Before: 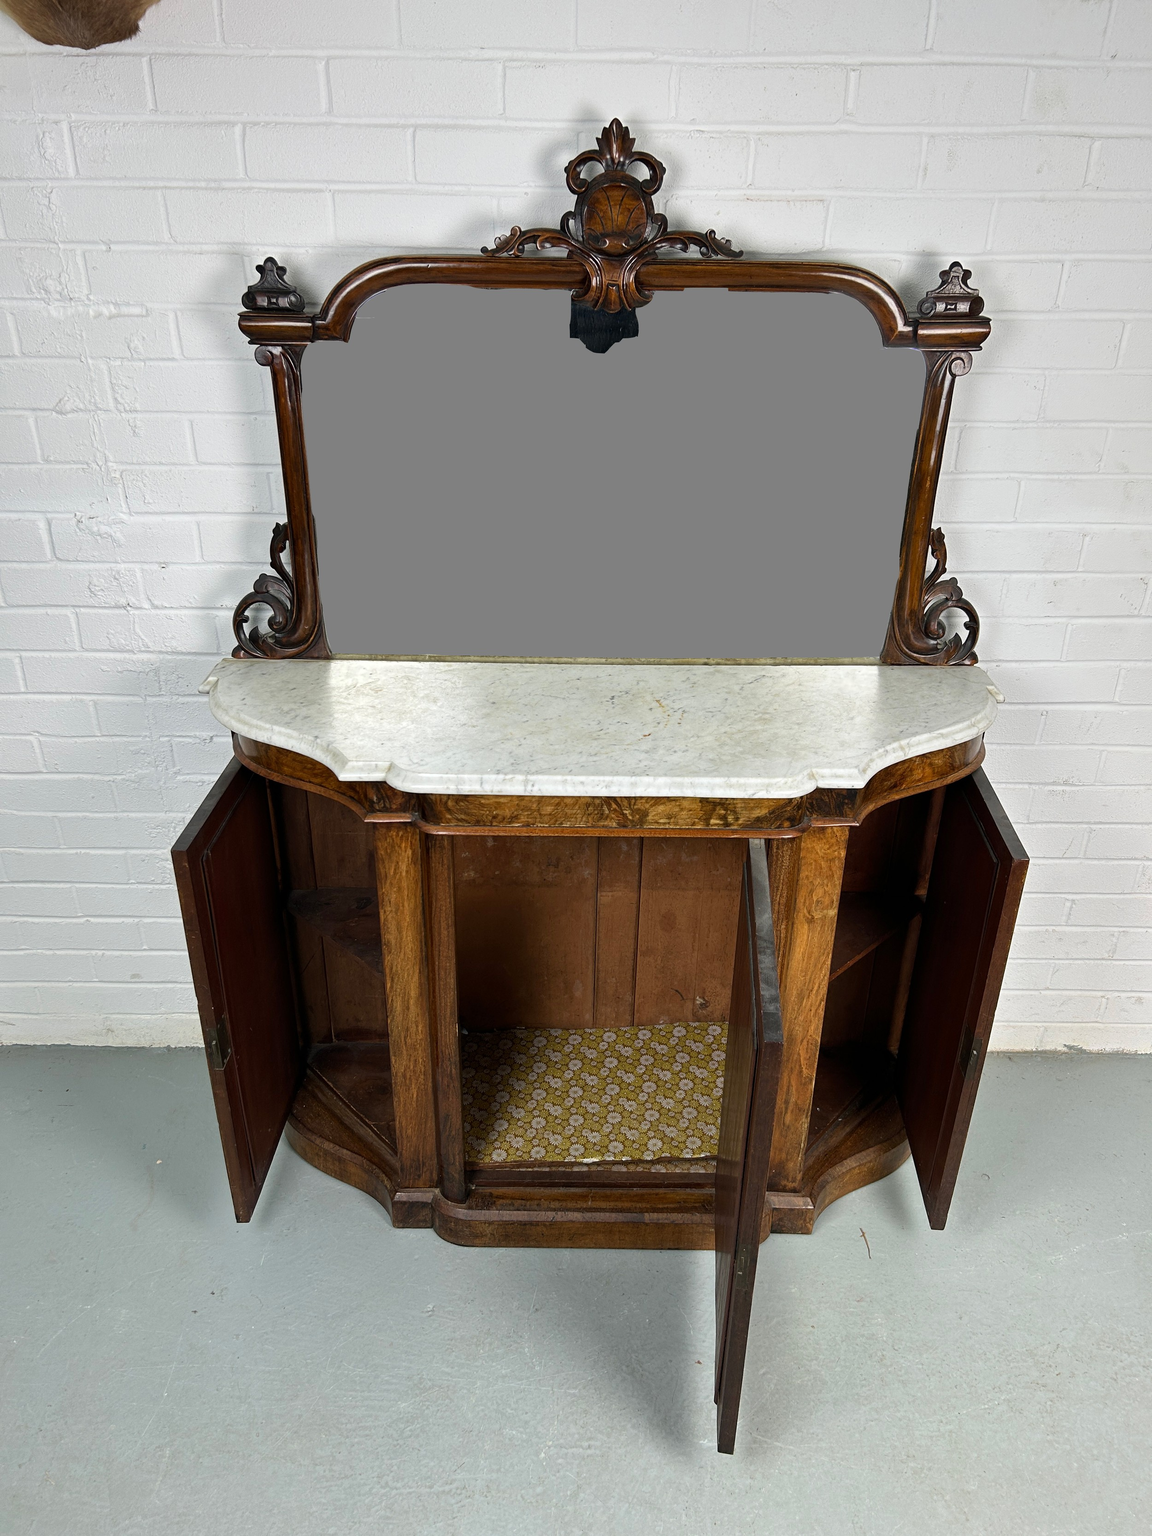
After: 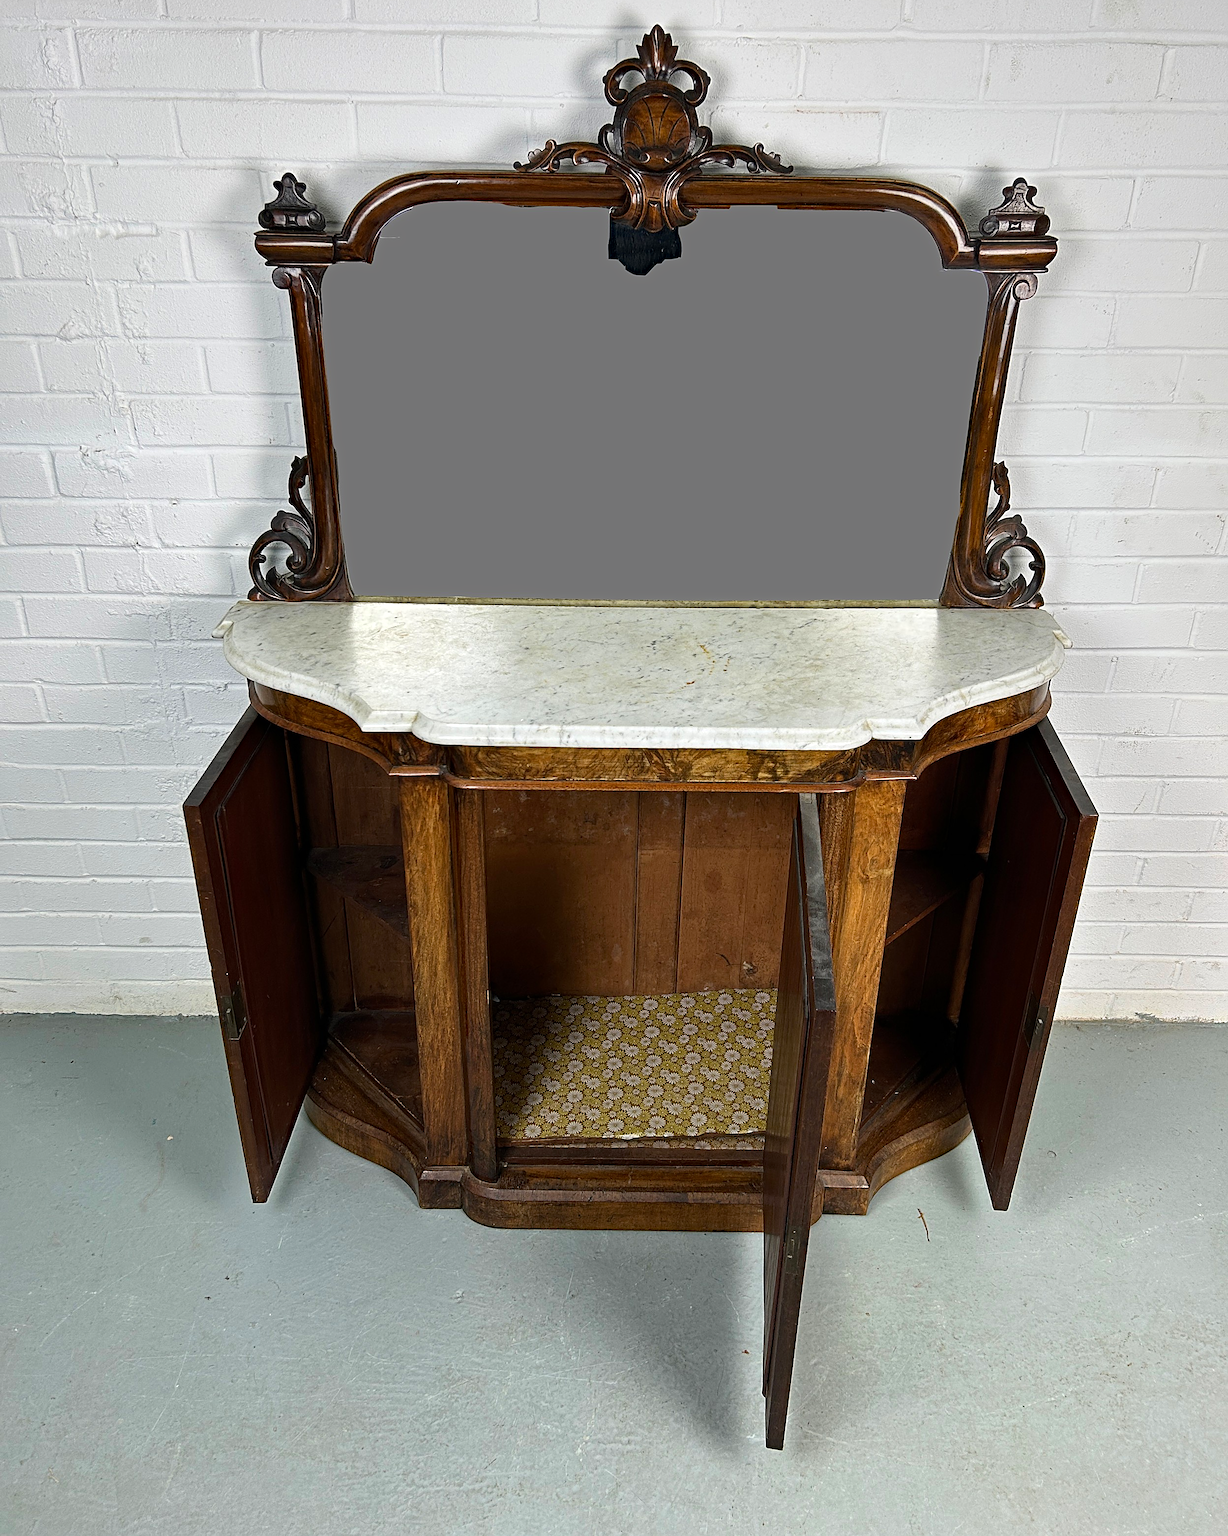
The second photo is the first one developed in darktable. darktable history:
sharpen: on, module defaults
haze removal: strength 0.29, distance 0.25, compatibility mode true, adaptive false
contrast brightness saturation: contrast 0.1, brightness 0.02, saturation 0.02
crop and rotate: top 6.25%
